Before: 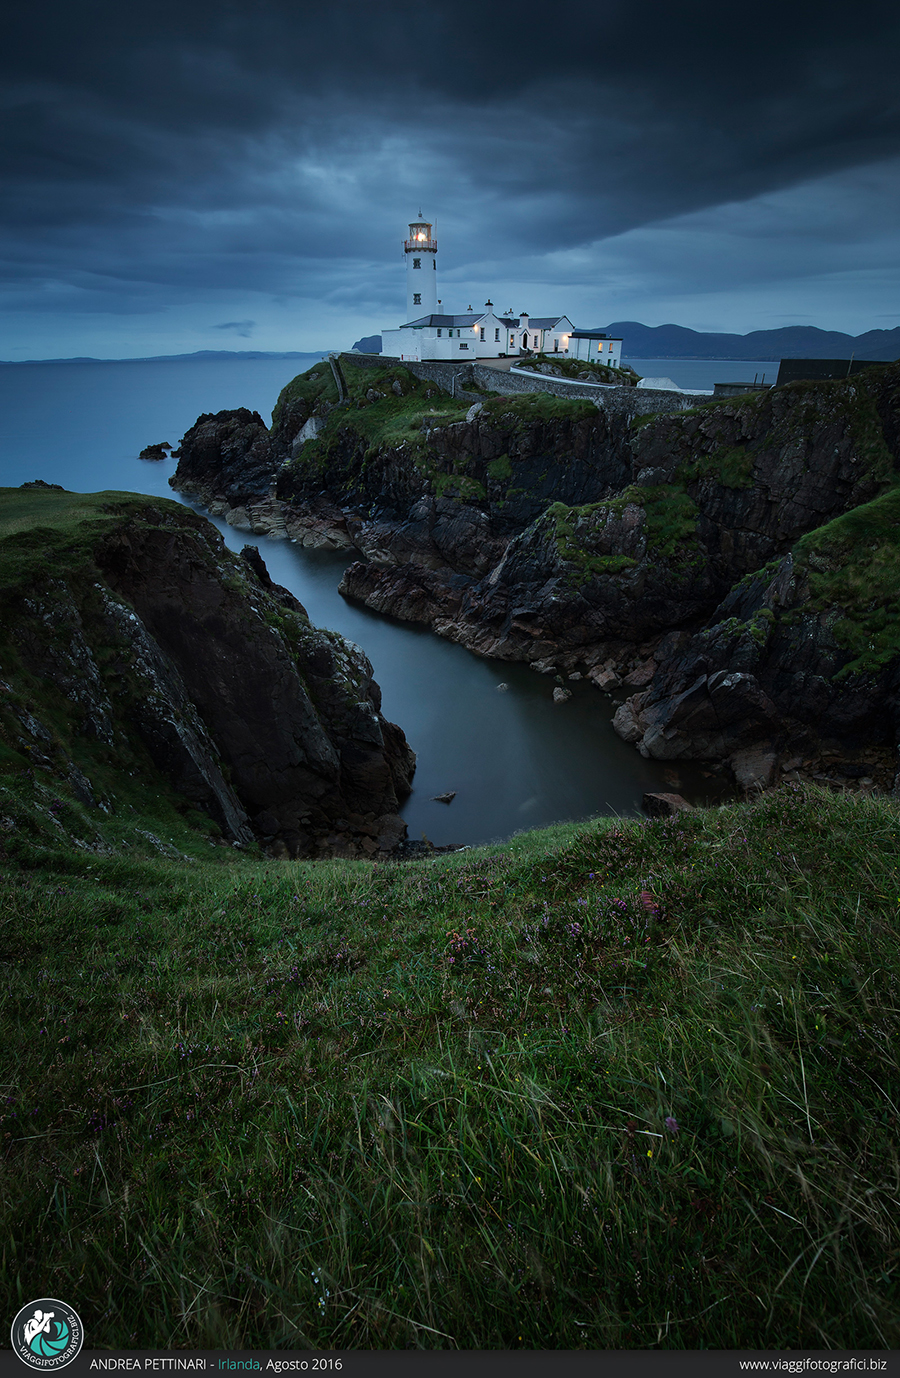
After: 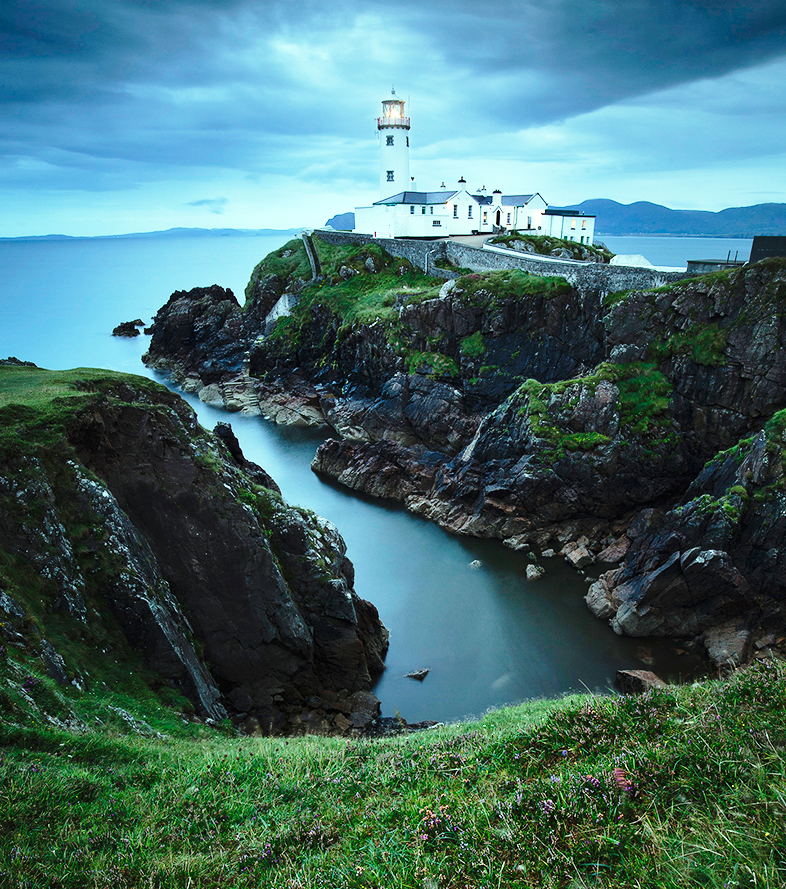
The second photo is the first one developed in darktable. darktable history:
white balance: emerald 1
exposure: black level correction 0, exposure 1.1 EV, compensate exposure bias true, compensate highlight preservation false
crop: left 3.015%, top 8.969%, right 9.647%, bottom 26.457%
color correction: highlights a* -8, highlights b* 3.1
base curve: curves: ch0 [(0, 0) (0.028, 0.03) (0.121, 0.232) (0.46, 0.748) (0.859, 0.968) (1, 1)], preserve colors none
